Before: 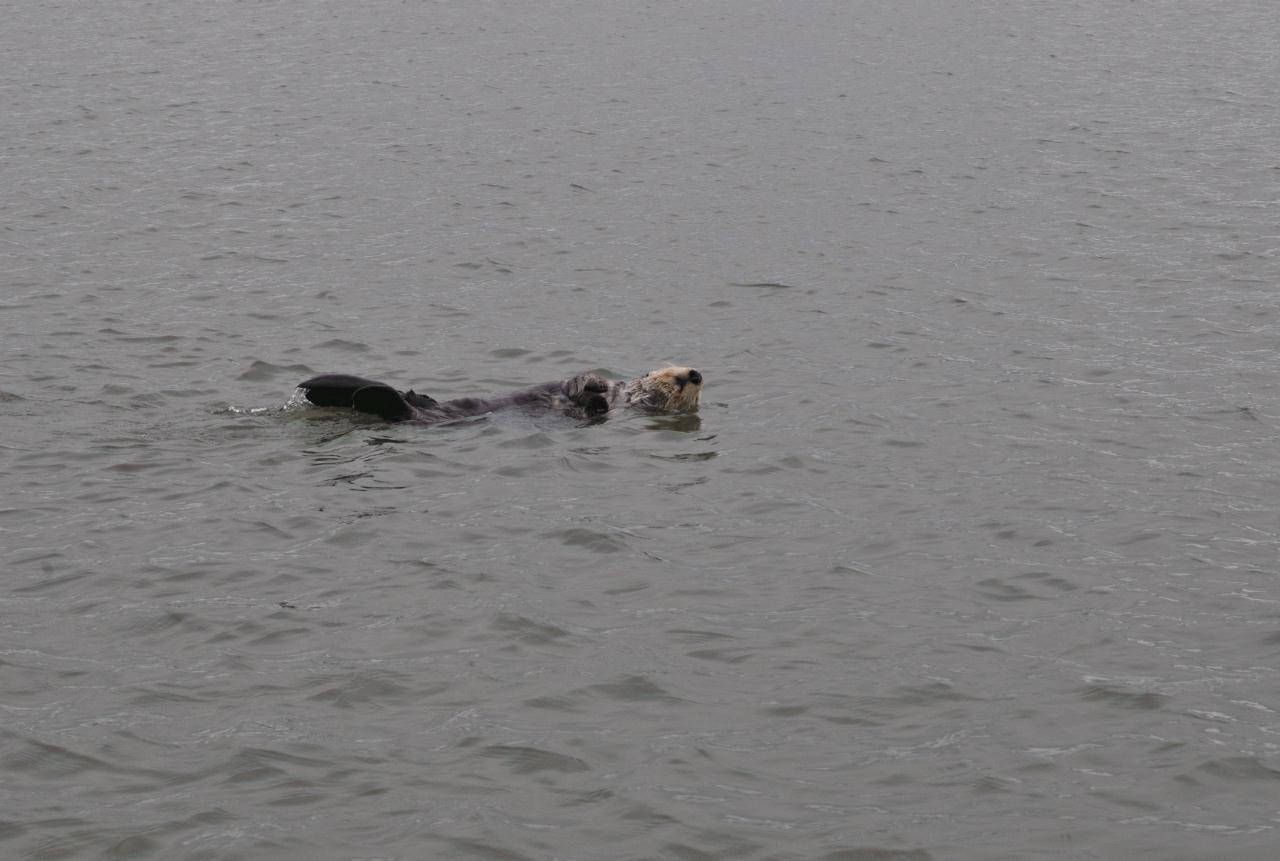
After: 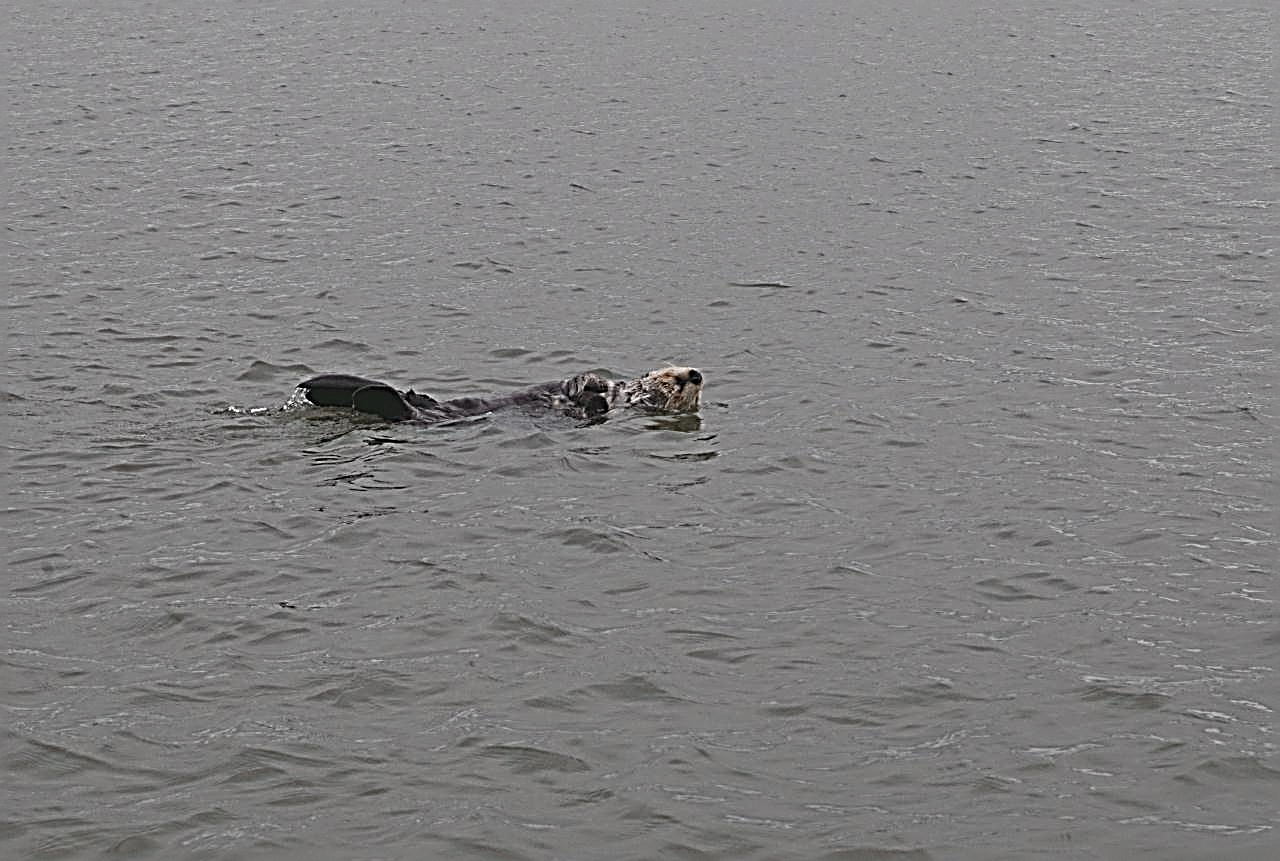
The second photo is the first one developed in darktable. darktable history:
color balance rgb: linear chroma grading › shadows -2.573%, linear chroma grading › highlights -14.557%, linear chroma grading › global chroma -9.965%, linear chroma grading › mid-tones -9.842%, perceptual saturation grading › global saturation 20%, perceptual saturation grading › highlights -49.072%, perceptual saturation grading › shadows 25.736%
sharpen: radius 3.196, amount 1.746
local contrast: mode bilateral grid, contrast 19, coarseness 50, detail 119%, midtone range 0.2
contrast equalizer: y [[0.439, 0.44, 0.442, 0.457, 0.493, 0.498], [0.5 ×6], [0.5 ×6], [0 ×6], [0 ×6]]
